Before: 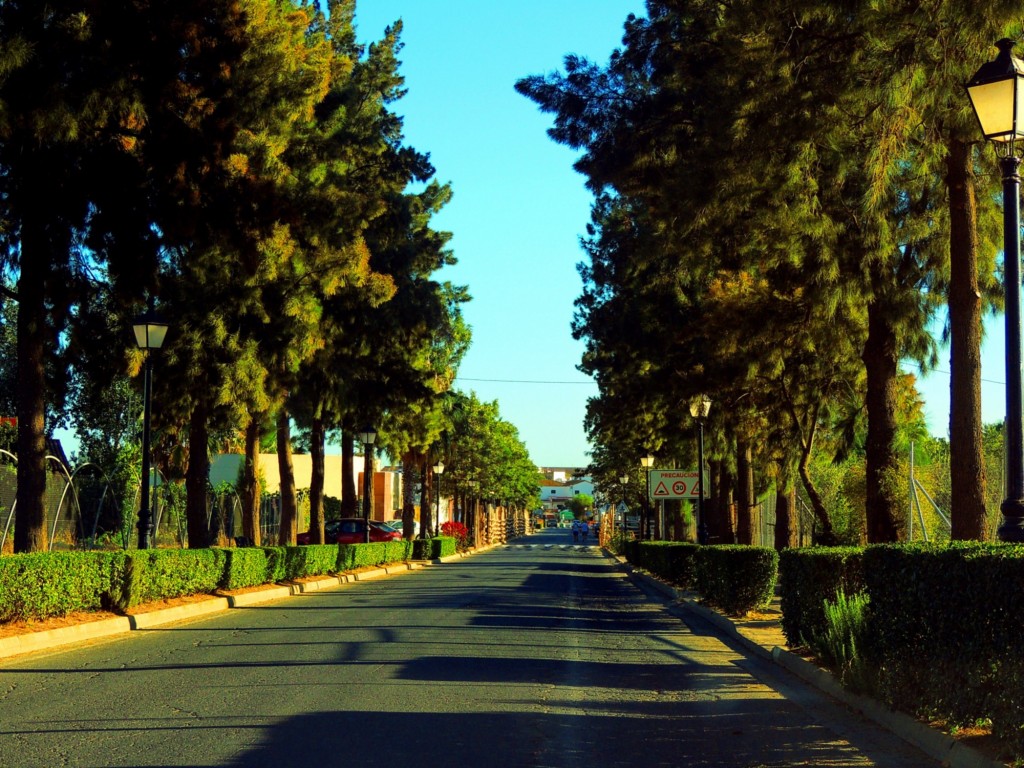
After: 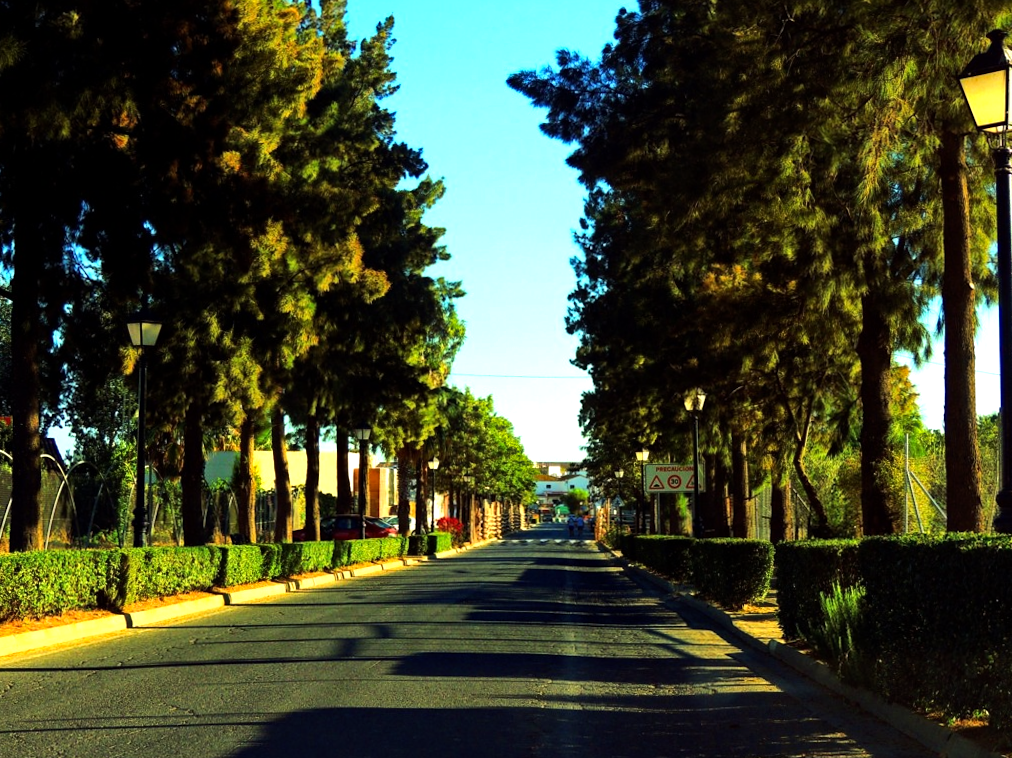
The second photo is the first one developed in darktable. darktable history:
haze removal: compatibility mode true, adaptive false
tone equalizer: -8 EV -0.75 EV, -7 EV -0.7 EV, -6 EV -0.6 EV, -5 EV -0.4 EV, -3 EV 0.4 EV, -2 EV 0.6 EV, -1 EV 0.7 EV, +0 EV 0.75 EV, edges refinement/feathering 500, mask exposure compensation -1.57 EV, preserve details no
rotate and perspective: rotation -0.45°, automatic cropping original format, crop left 0.008, crop right 0.992, crop top 0.012, crop bottom 0.988
